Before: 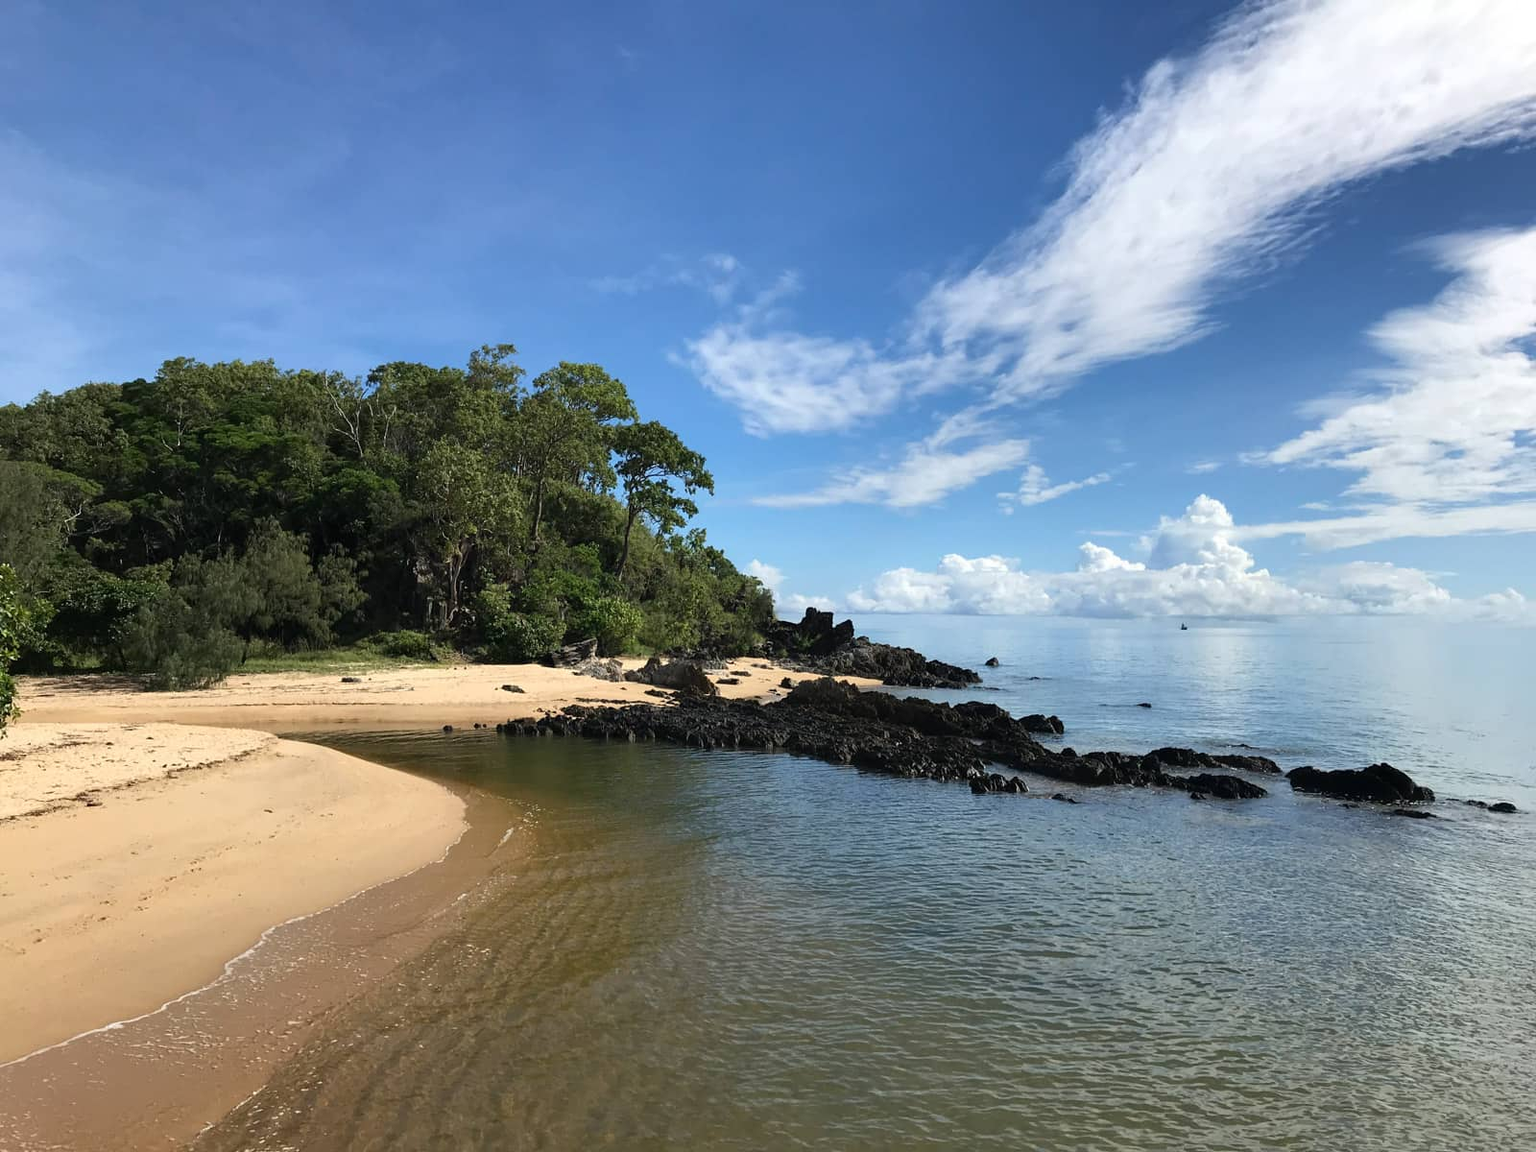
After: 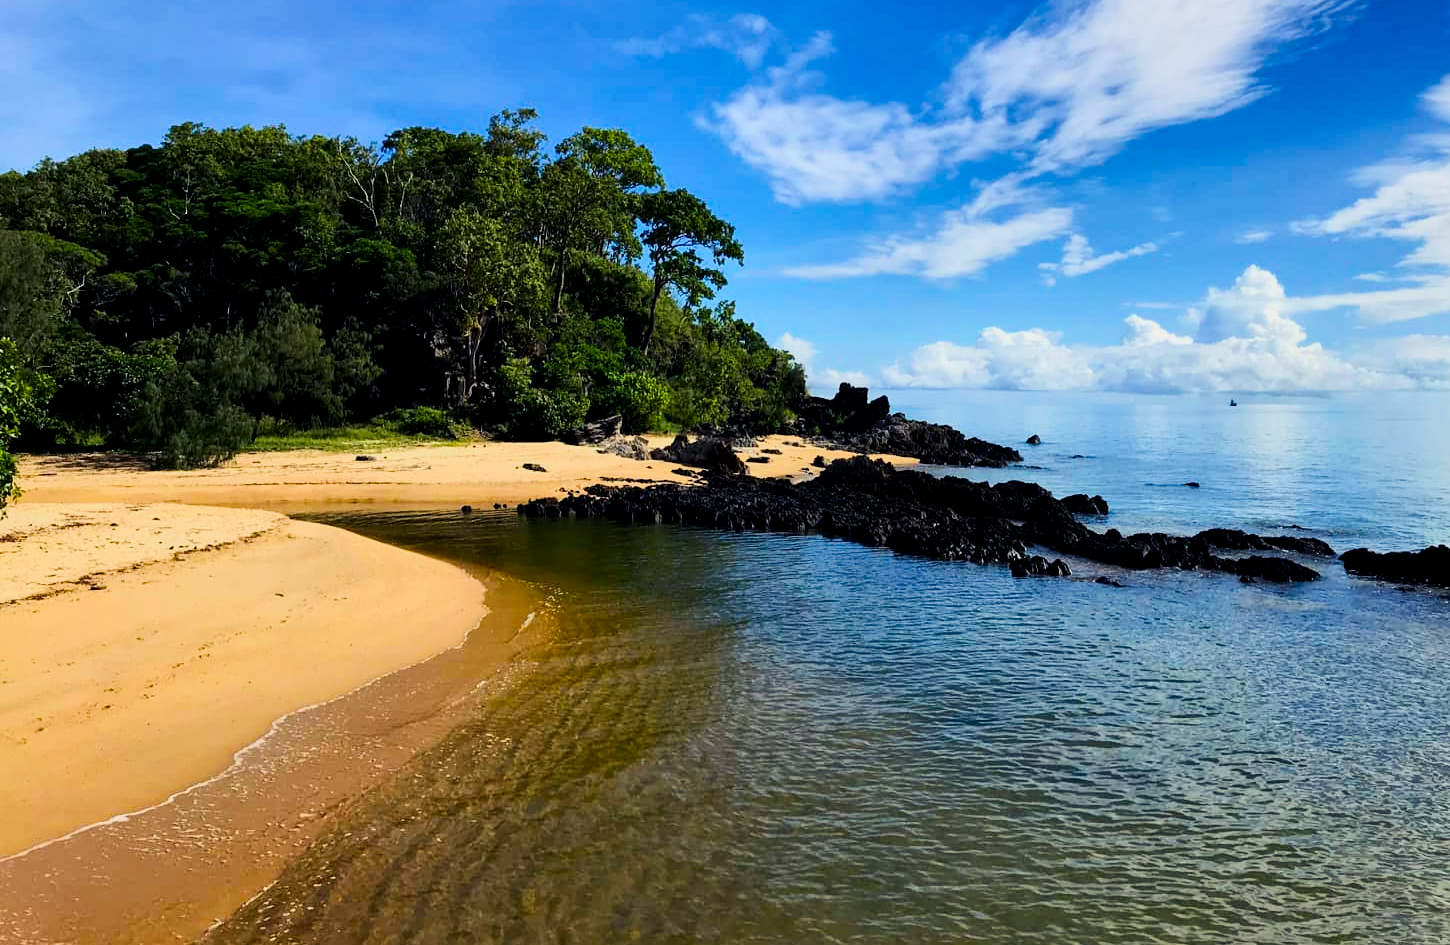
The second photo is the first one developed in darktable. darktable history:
crop: top 20.917%, right 9.345%, bottom 0.277%
color balance rgb: shadows lift › luminance -21.692%, shadows lift › chroma 6.7%, shadows lift › hue 271.04°, perceptual saturation grading › global saturation 29.535%, perceptual brilliance grading › global brilliance 1.199%, perceptual brilliance grading › highlights 7.897%, perceptual brilliance grading › shadows -3.692%, global vibrance 25.762%, contrast 6.079%
contrast brightness saturation: contrast 0.168, saturation 0.332
local contrast: mode bilateral grid, contrast 21, coarseness 51, detail 120%, midtone range 0.2
filmic rgb: black relative exposure -7.35 EV, white relative exposure 5.06 EV, hardness 3.2
